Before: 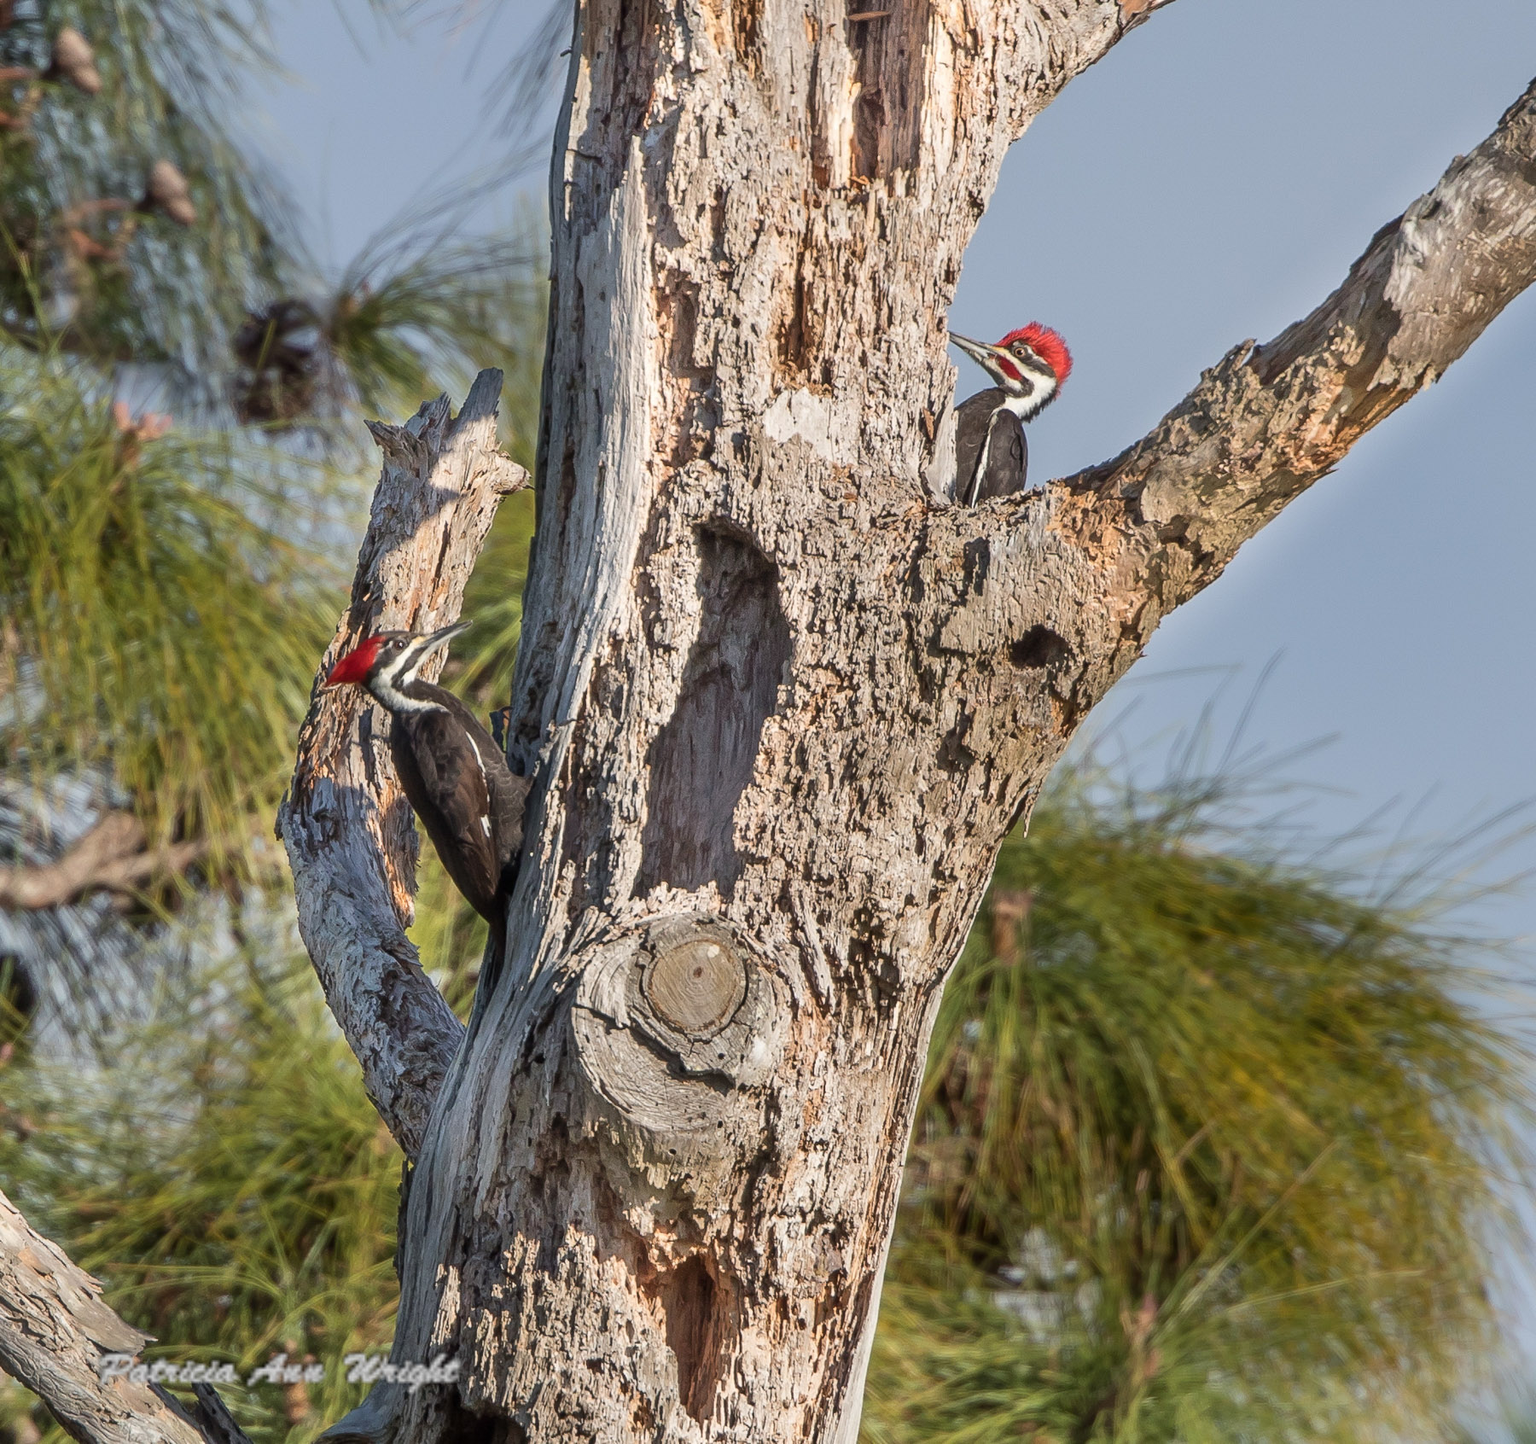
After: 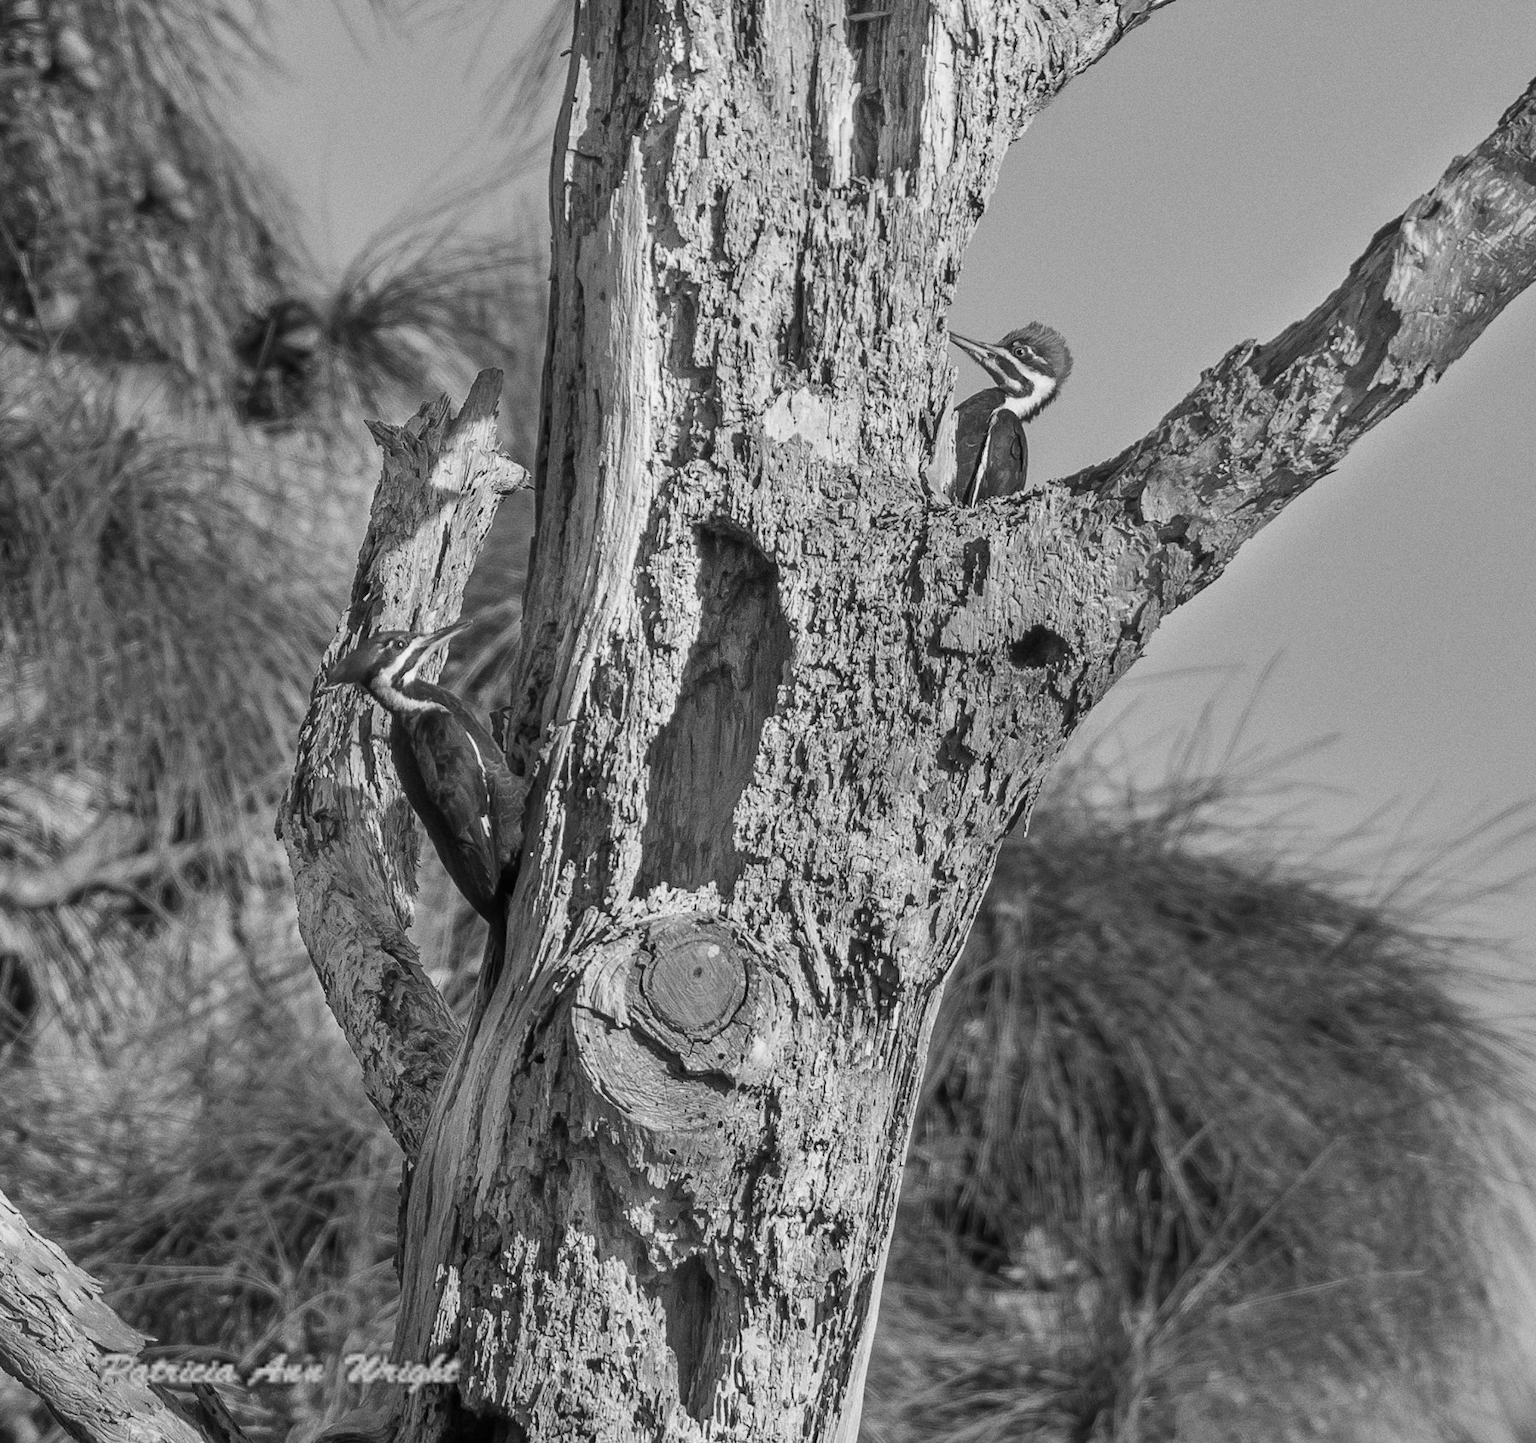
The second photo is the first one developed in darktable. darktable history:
contrast brightness saturation: saturation -0.05
color calibration: output gray [0.22, 0.42, 0.37, 0], gray › normalize channels true, illuminant same as pipeline (D50), adaptation XYZ, x 0.346, y 0.359, gamut compression 0
shadows and highlights: shadows 32.83, highlights -47.7, soften with gaussian
grain: coarseness 0.09 ISO
